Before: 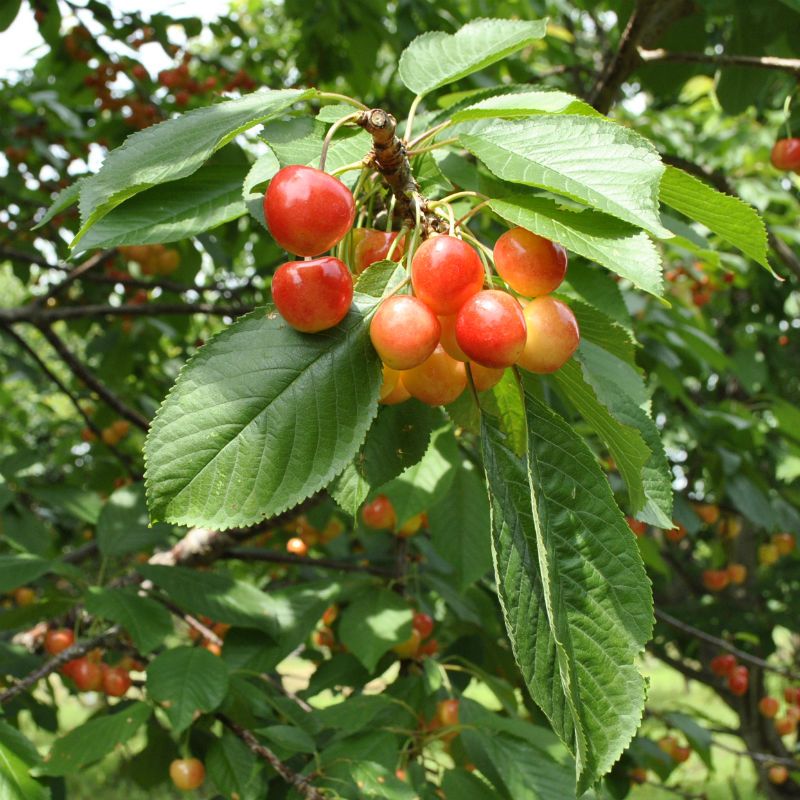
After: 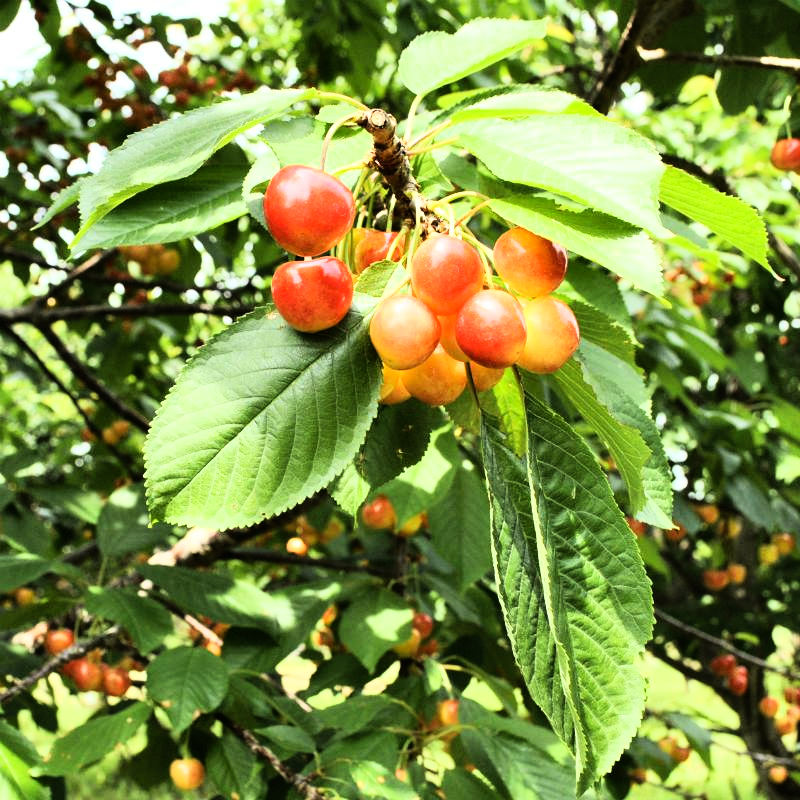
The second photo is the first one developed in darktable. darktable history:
rgb curve: curves: ch0 [(0, 0) (0.21, 0.15) (0.24, 0.21) (0.5, 0.75) (0.75, 0.96) (0.89, 0.99) (1, 1)]; ch1 [(0, 0.02) (0.21, 0.13) (0.25, 0.2) (0.5, 0.67) (0.75, 0.9) (0.89, 0.97) (1, 1)]; ch2 [(0, 0.02) (0.21, 0.13) (0.25, 0.2) (0.5, 0.67) (0.75, 0.9) (0.89, 0.97) (1, 1)], compensate middle gray true
color balance: mode lift, gamma, gain (sRGB), lift [1, 0.99, 1.01, 0.992], gamma [1, 1.037, 0.974, 0.963]
